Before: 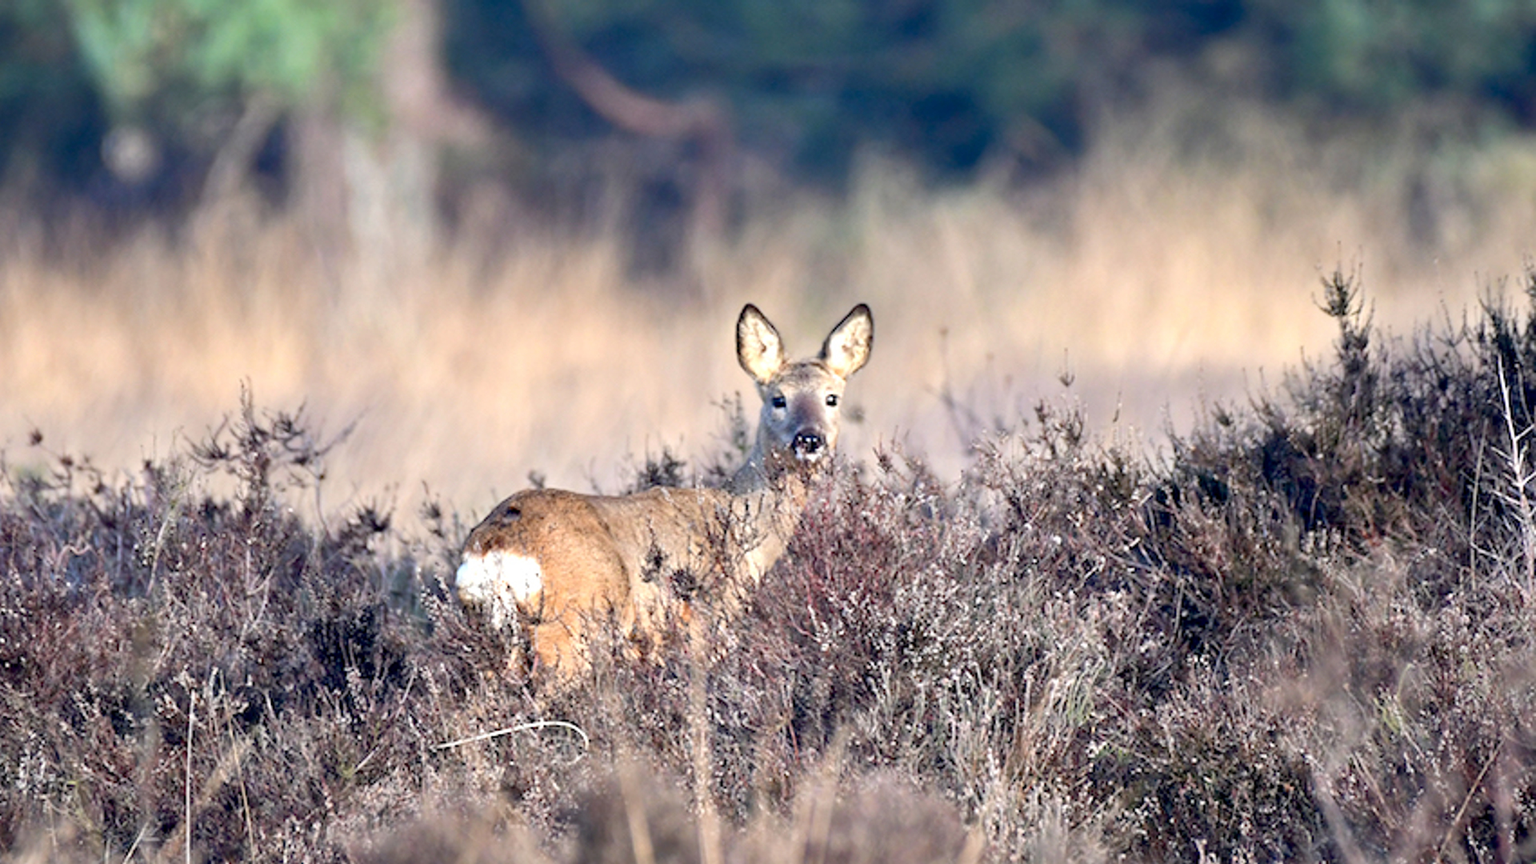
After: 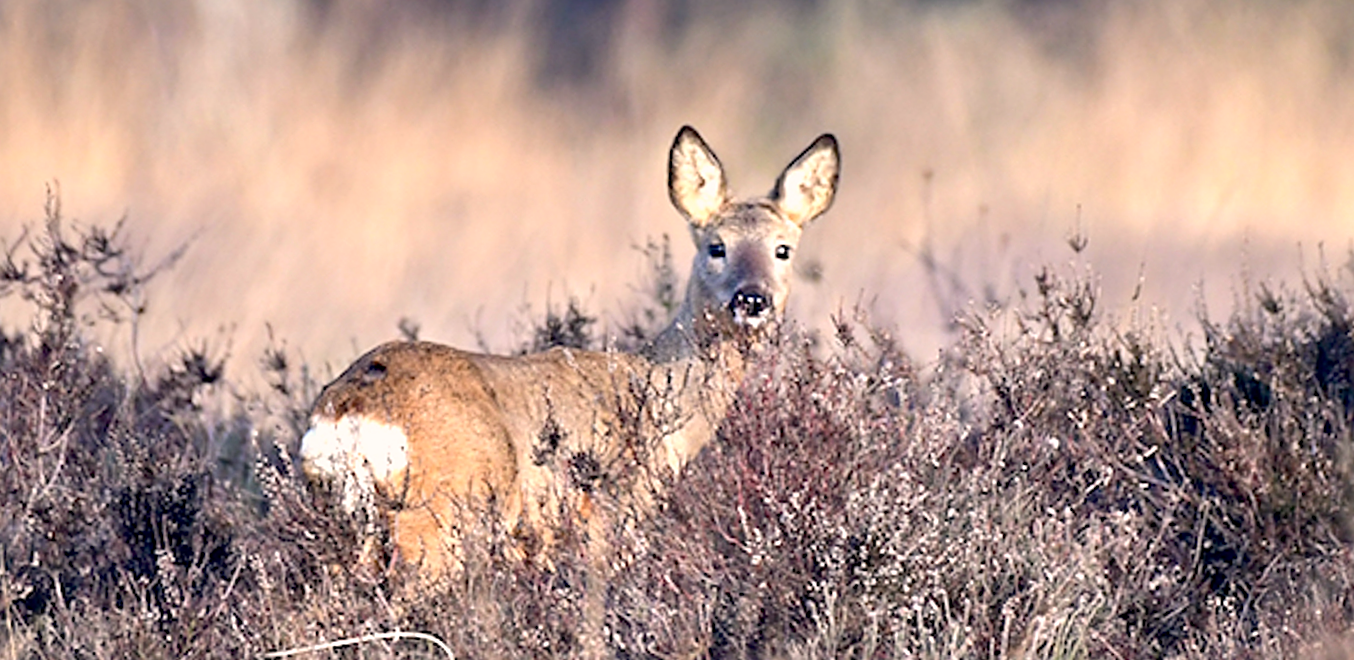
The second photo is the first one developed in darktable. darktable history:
crop and rotate: angle -3.37°, left 9.79%, top 20.73%, right 12.42%, bottom 11.82%
sharpen: on, module defaults
color correction: highlights a* 5.81, highlights b* 4.84
